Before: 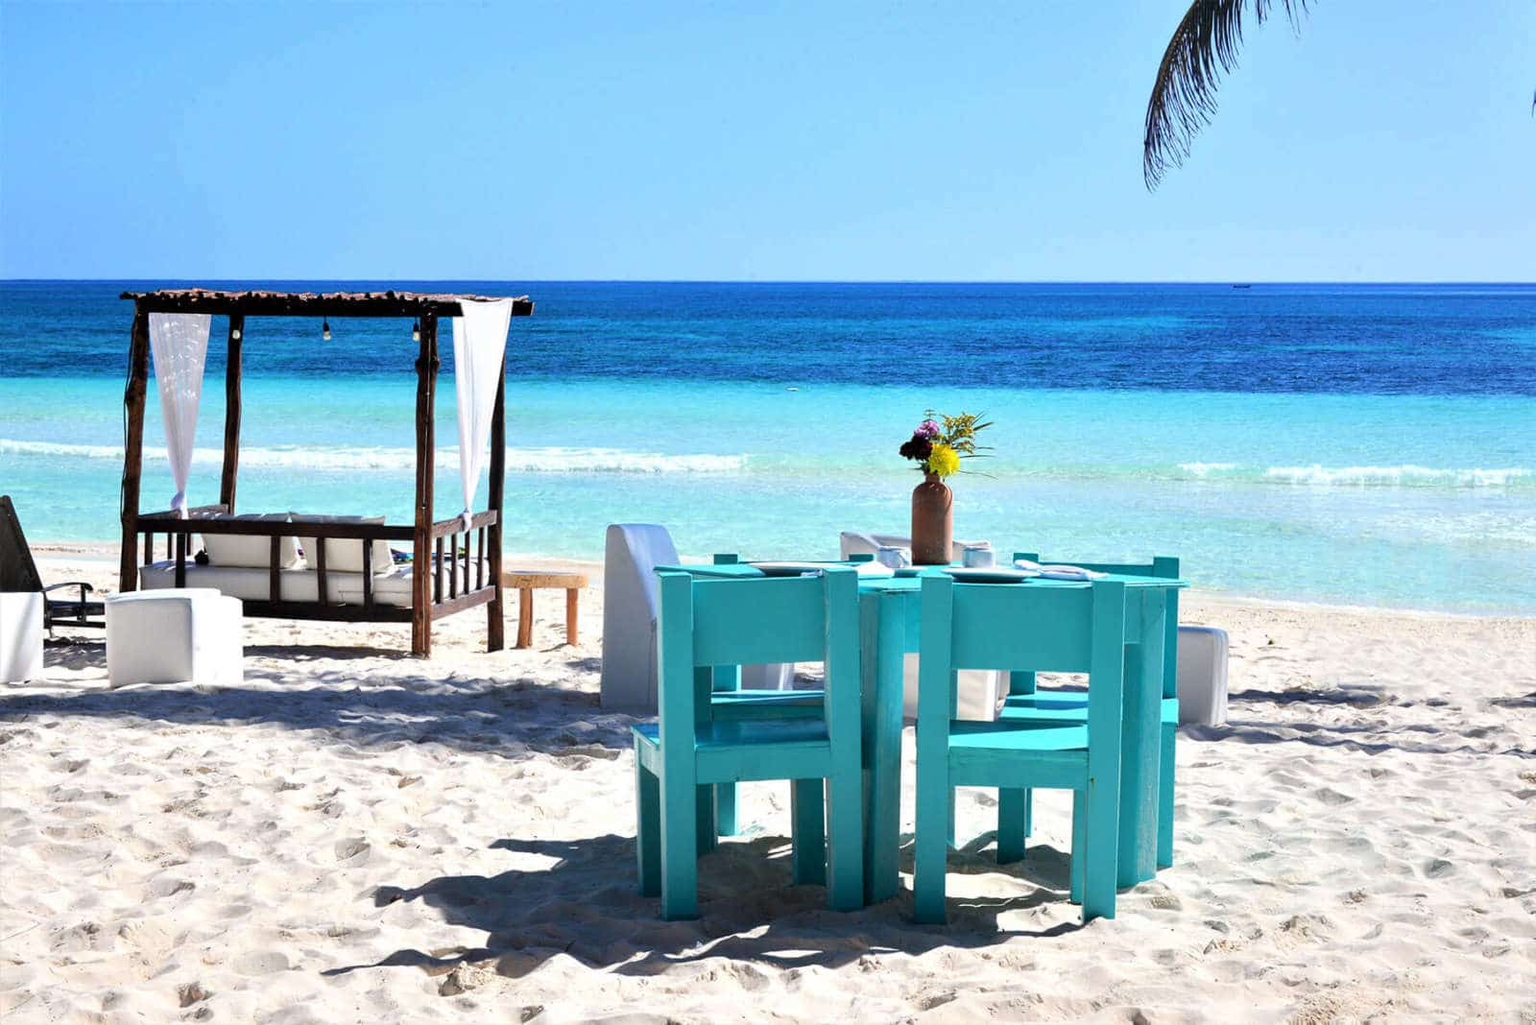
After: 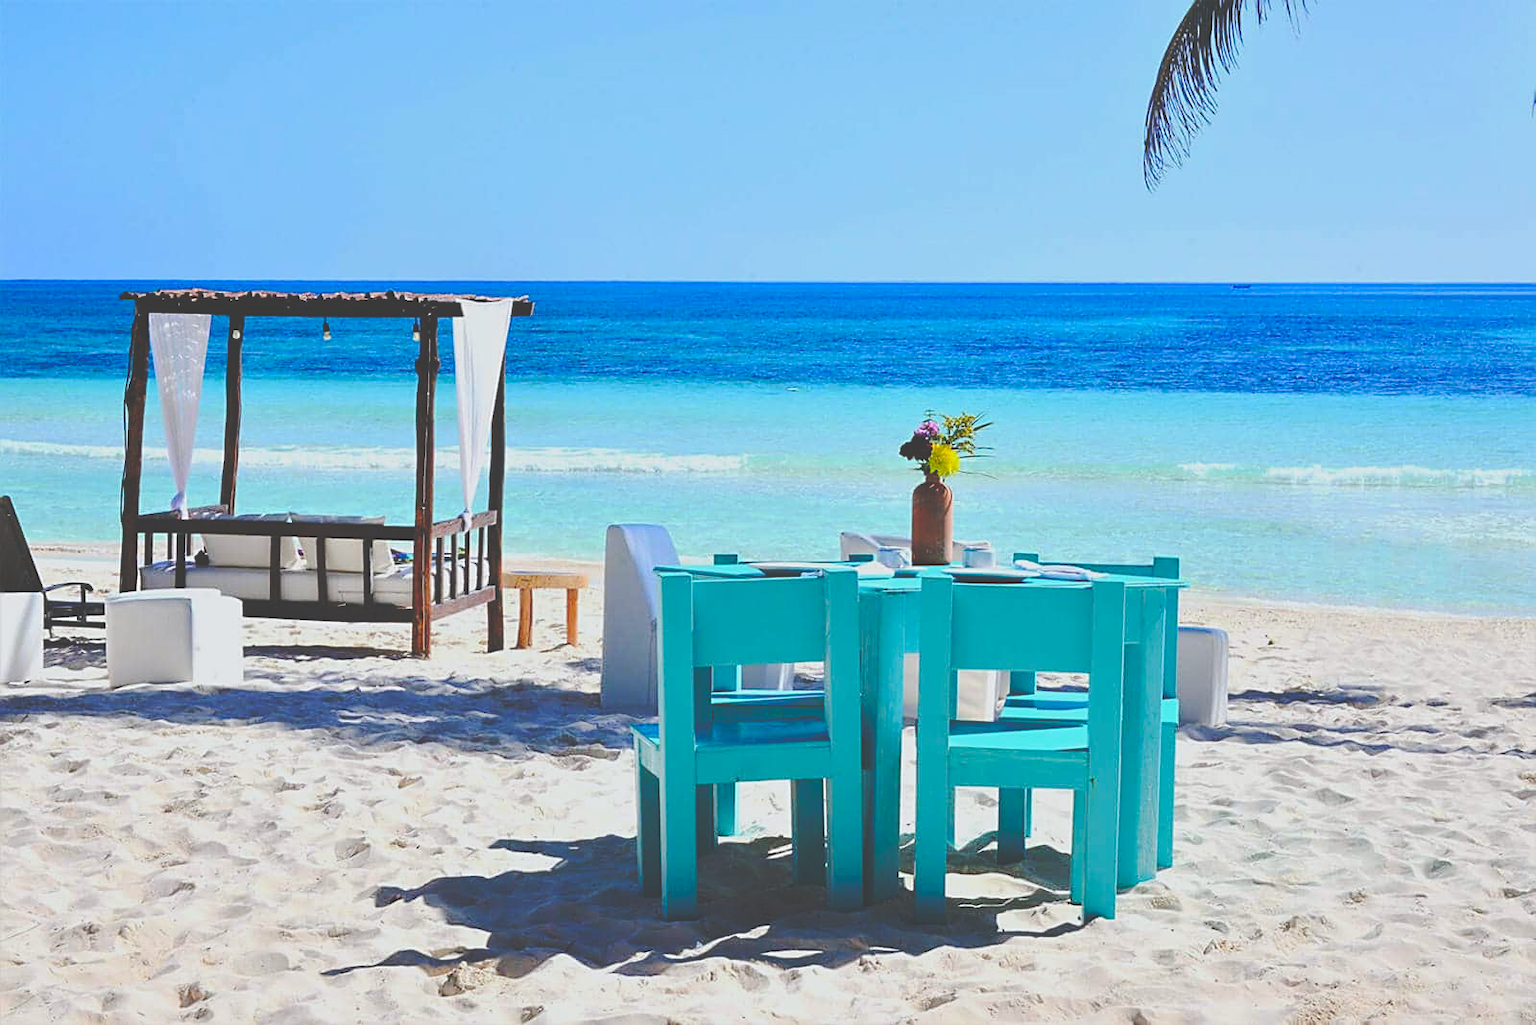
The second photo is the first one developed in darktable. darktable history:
base curve: curves: ch0 [(0, 0.024) (0.055, 0.065) (0.121, 0.166) (0.236, 0.319) (0.693, 0.726) (1, 1)], preserve colors none
tone equalizer: on, module defaults
contrast brightness saturation: contrast -0.19, saturation 0.19
white balance: red 0.986, blue 1.01
sharpen: on, module defaults
